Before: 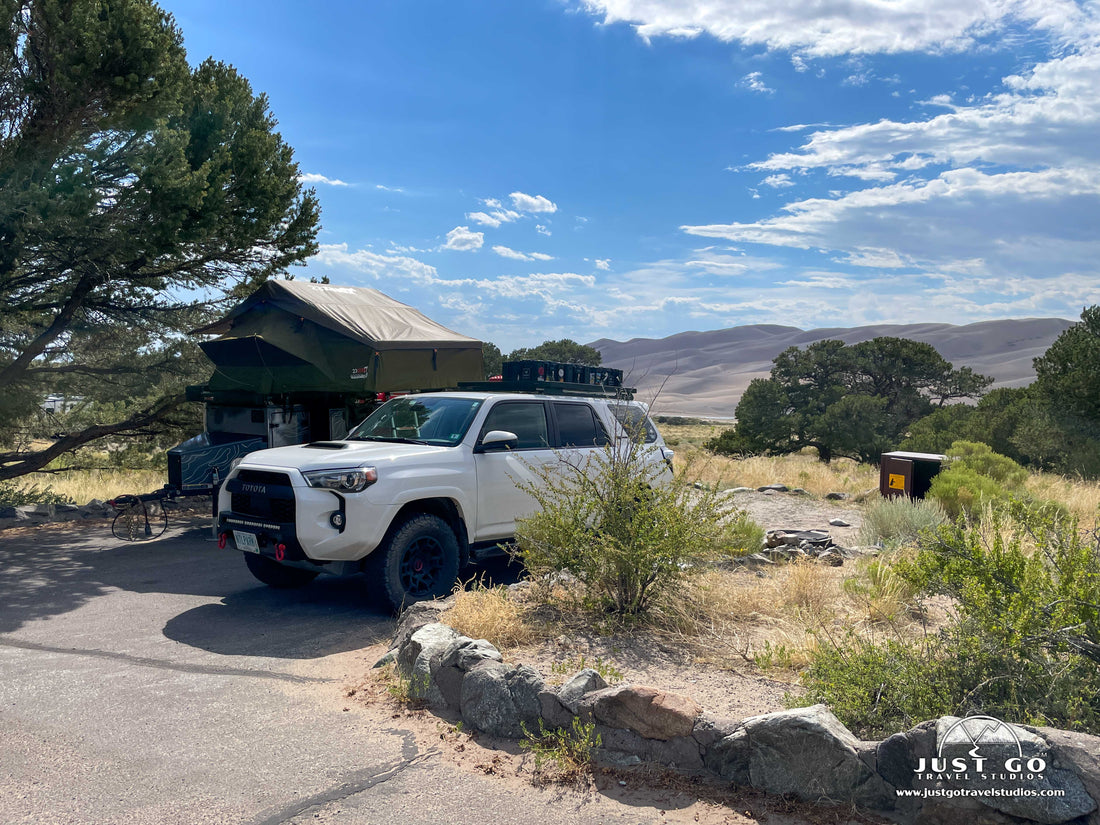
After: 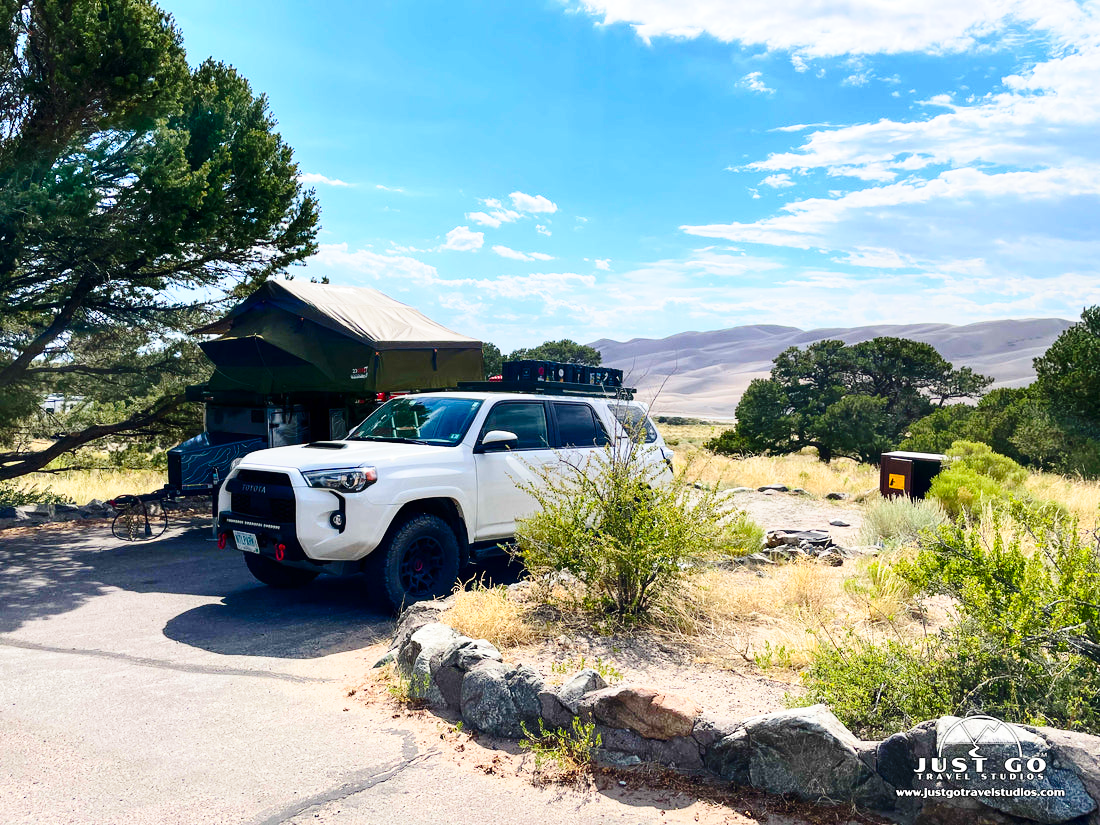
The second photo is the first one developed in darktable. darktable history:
base curve: curves: ch0 [(0, 0) (0.028, 0.03) (0.121, 0.232) (0.46, 0.748) (0.859, 0.968) (1, 1)], preserve colors none
exposure: black level correction 0, exposure 0 EV, compensate highlight preservation false
contrast brightness saturation: contrast 0.173, saturation 0.301
